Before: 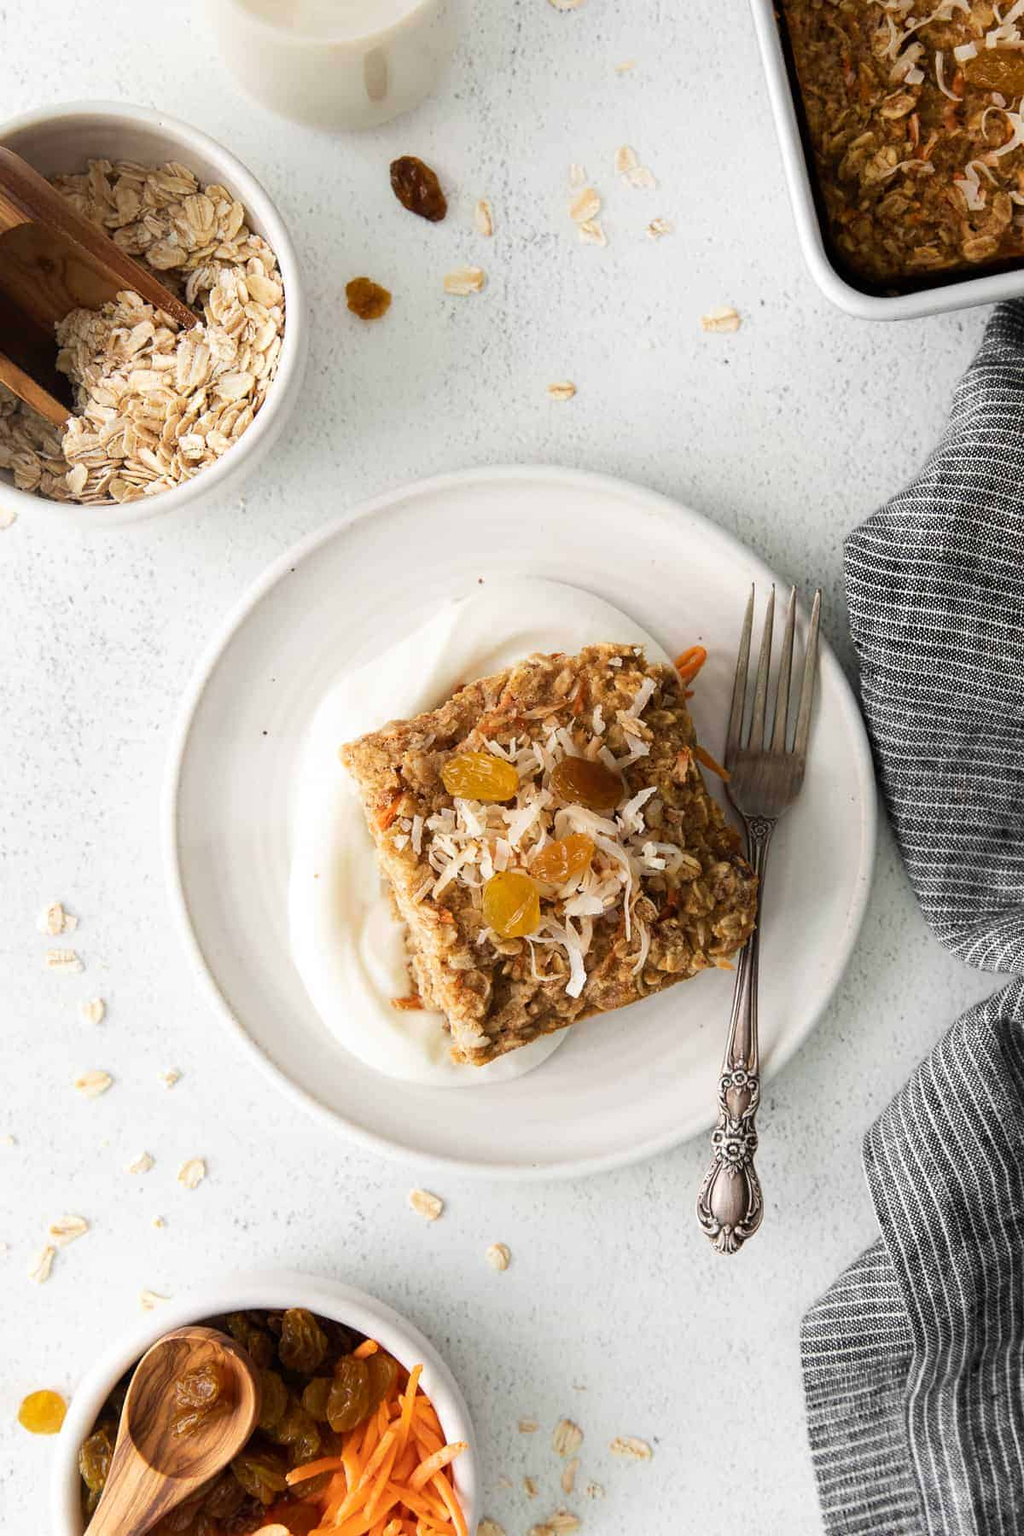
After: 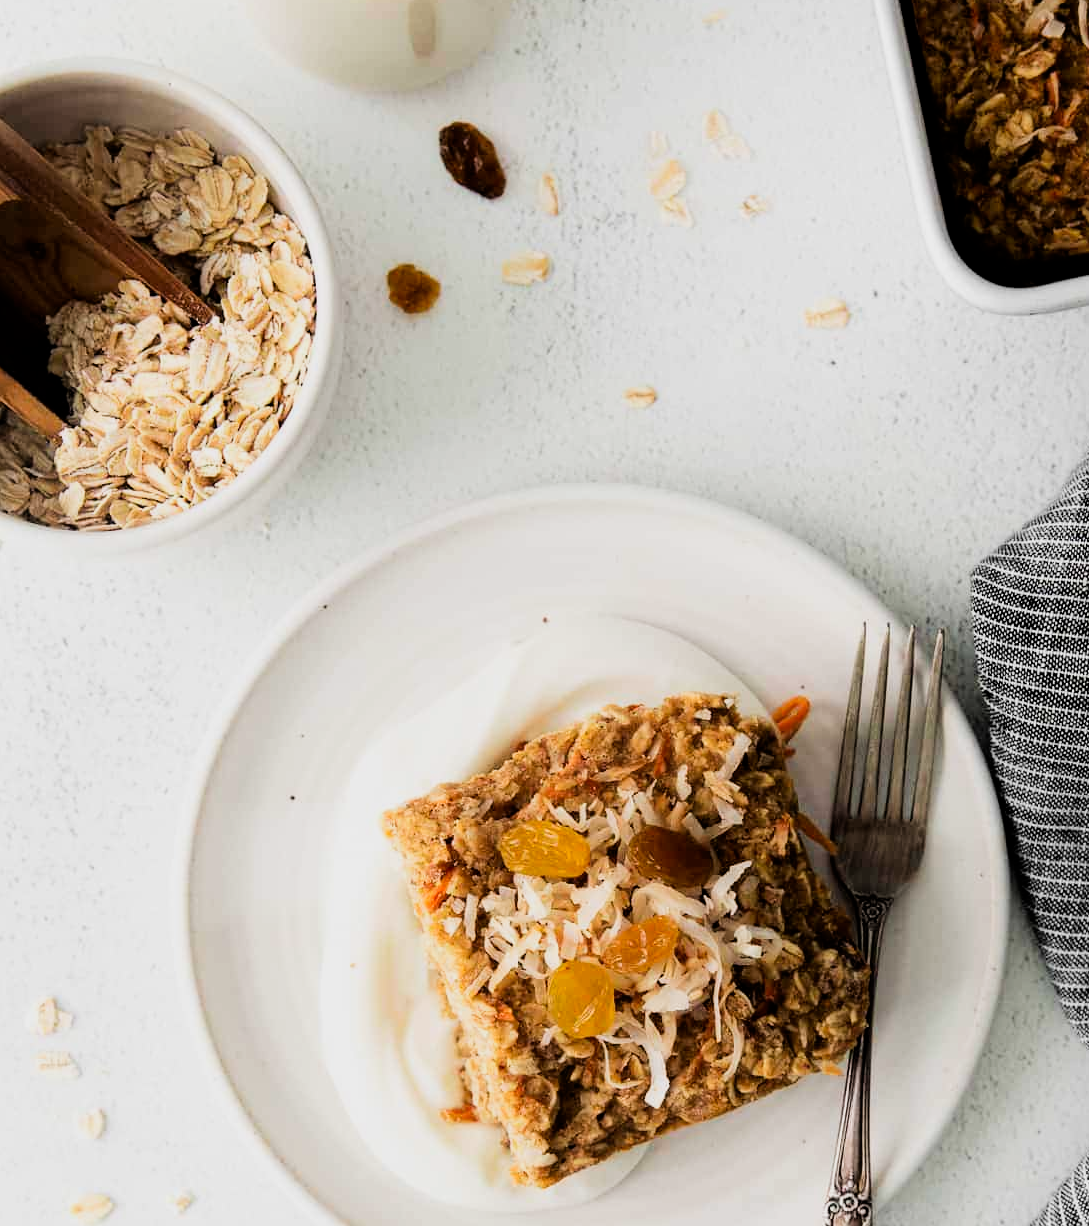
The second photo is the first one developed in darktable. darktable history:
filmic rgb: black relative exposure -5.1 EV, white relative exposure 3.51 EV, threshold 5.97 EV, hardness 3.17, contrast 1.297, highlights saturation mix -48.79%, enable highlight reconstruction true
contrast brightness saturation: contrast 0.042, saturation 0.157
crop: left 1.528%, top 3.407%, right 7.714%, bottom 28.453%
